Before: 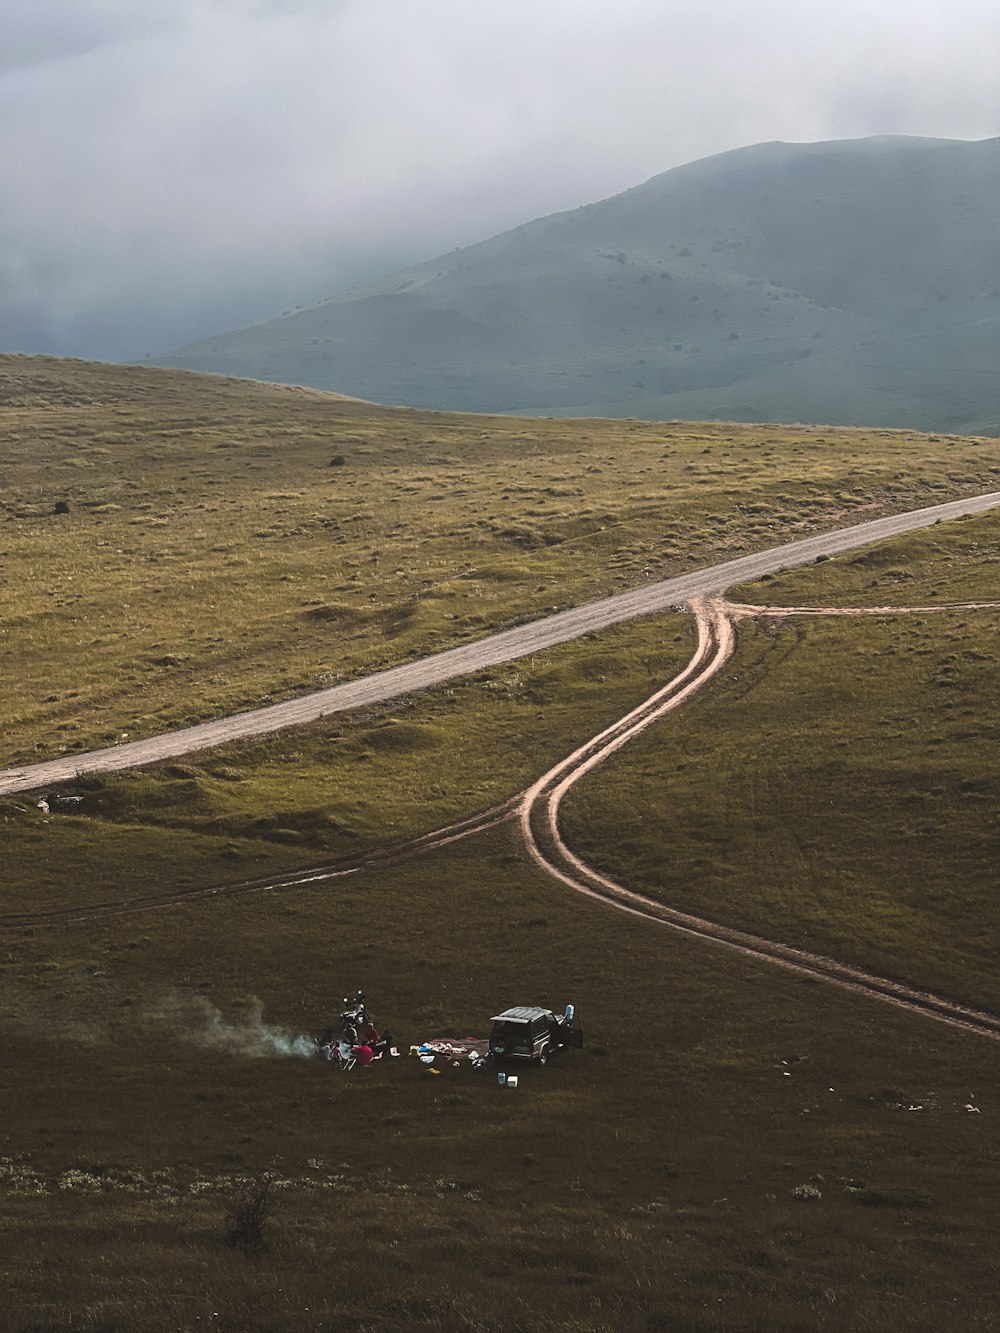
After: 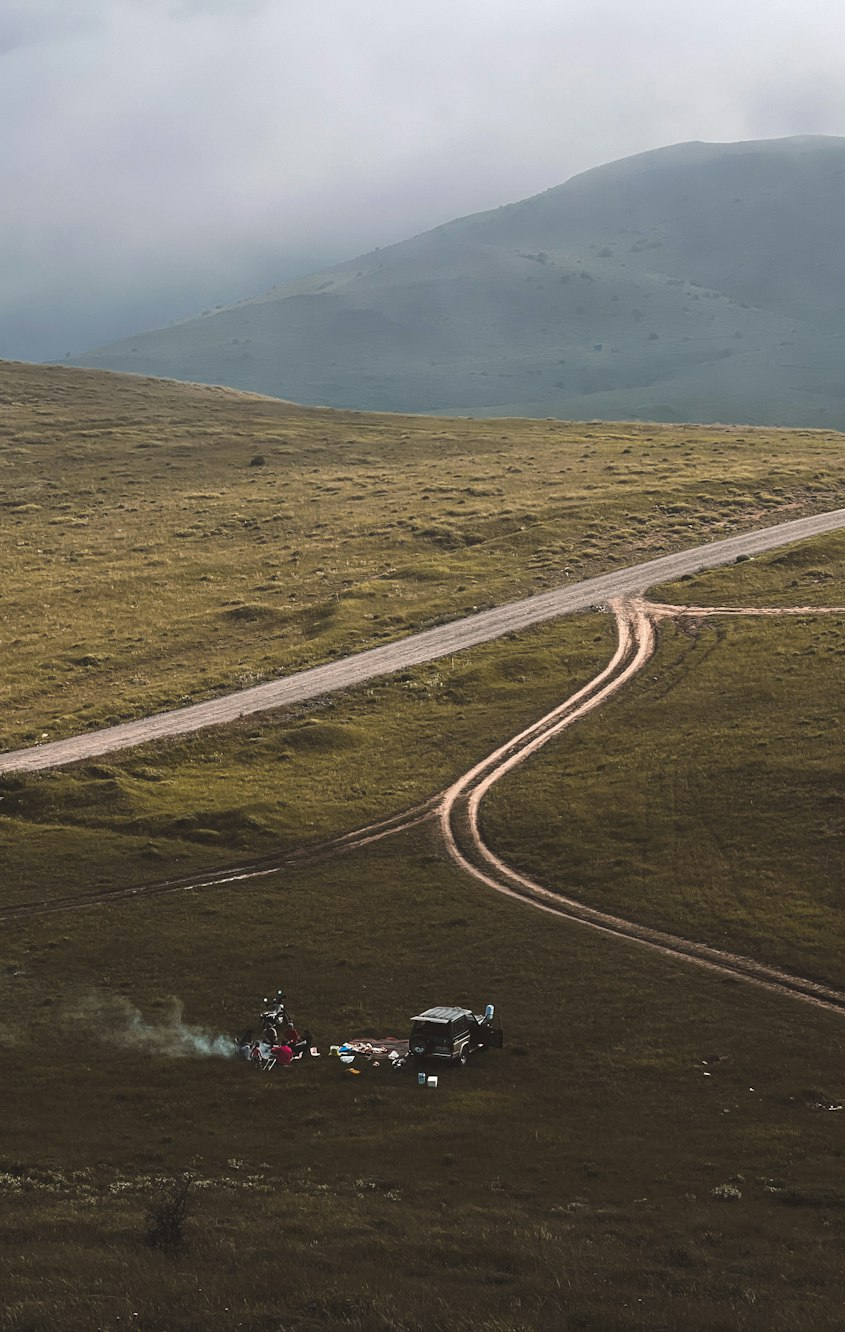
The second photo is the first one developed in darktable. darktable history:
exposure: compensate highlight preservation false
crop: left 8.048%, right 7.37%
